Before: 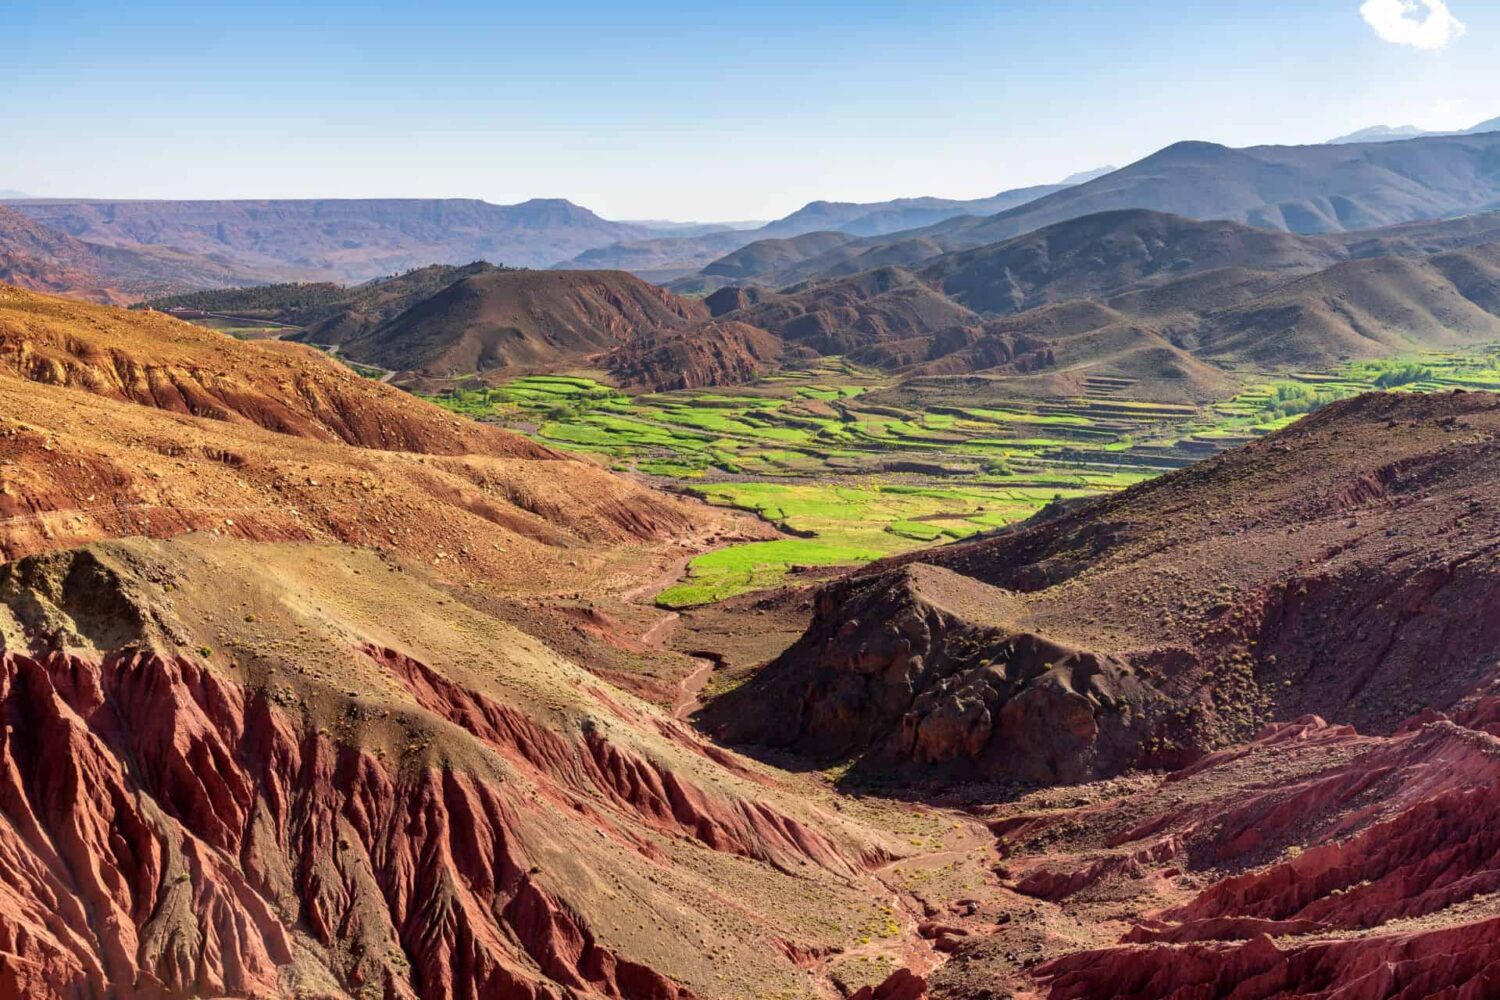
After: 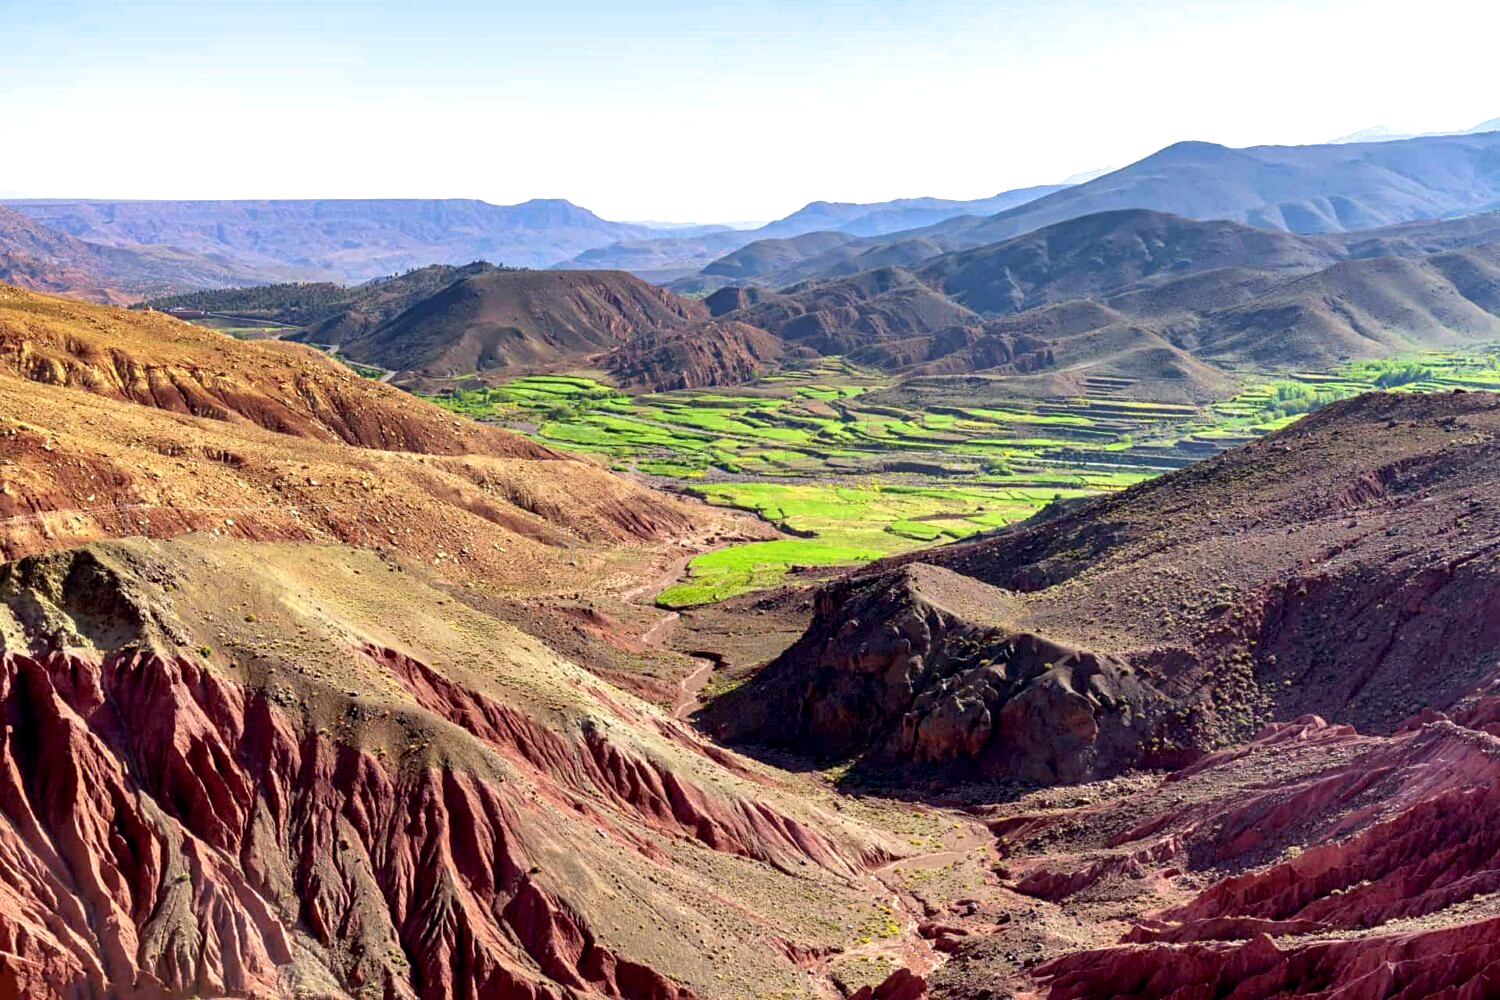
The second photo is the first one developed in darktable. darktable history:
exposure: black level correction 0.005, exposure 0.417 EV, compensate highlight preservation false
white balance: red 0.924, blue 1.095
split-toning: shadows › saturation 0.61, highlights › saturation 0.58, balance -28.74, compress 87.36%
shadows and highlights: radius 93.07, shadows -14.46, white point adjustment 0.23, highlights 31.48, compress 48.23%, highlights color adjustment 52.79%, soften with gaussian
sharpen: amount 0.2
color correction: highlights a* 0.207, highlights b* 2.7, shadows a* -0.874, shadows b* -4.78
